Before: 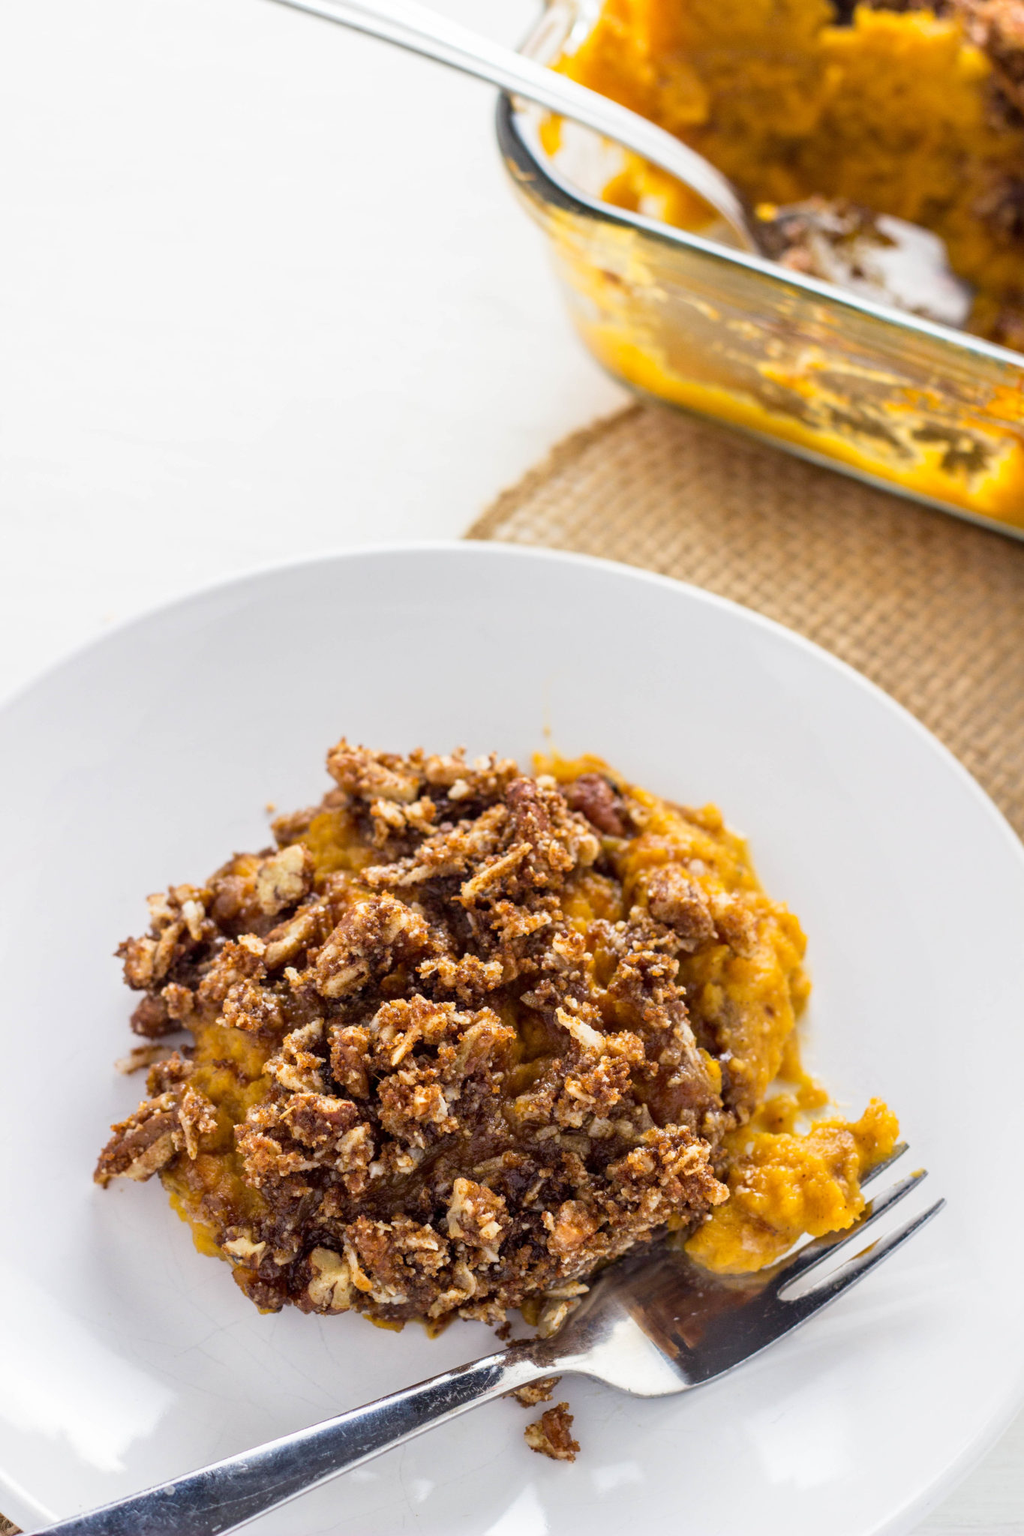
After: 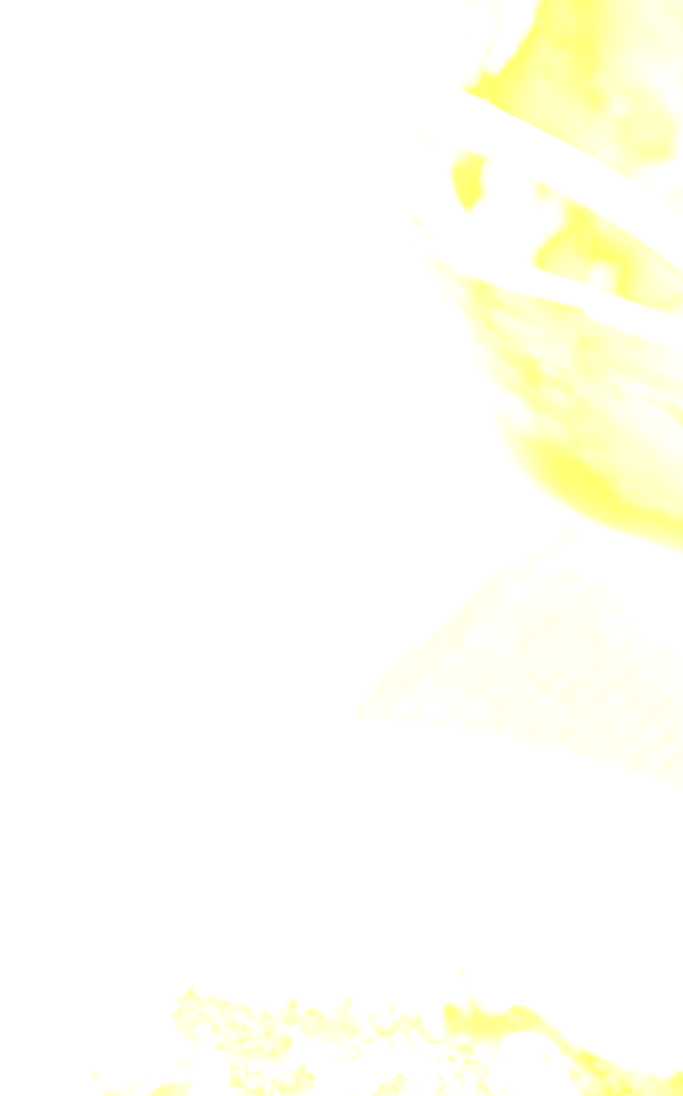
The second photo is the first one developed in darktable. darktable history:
bloom: size 85%, threshold 5%, strength 85%
color balance: on, module defaults
crop: left 19.556%, right 30.401%, bottom 46.458%
exposure: exposure -0.151 EV, compensate highlight preservation false
